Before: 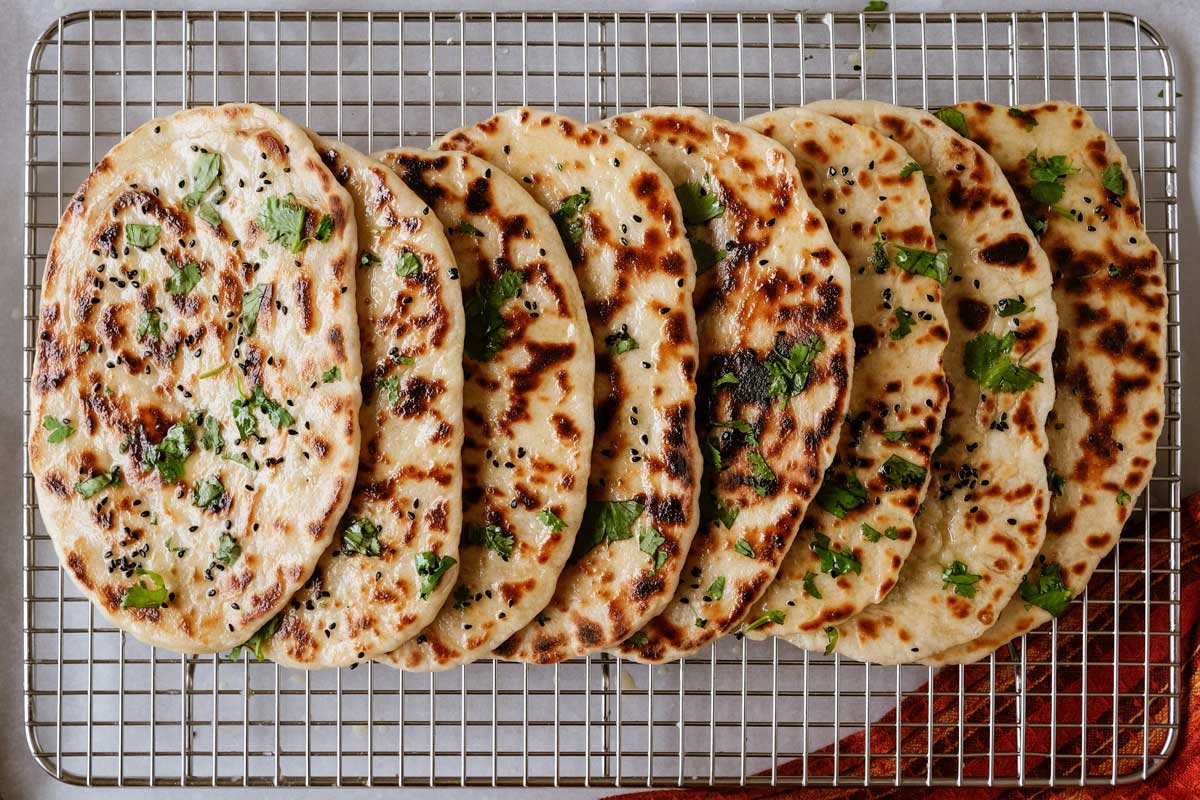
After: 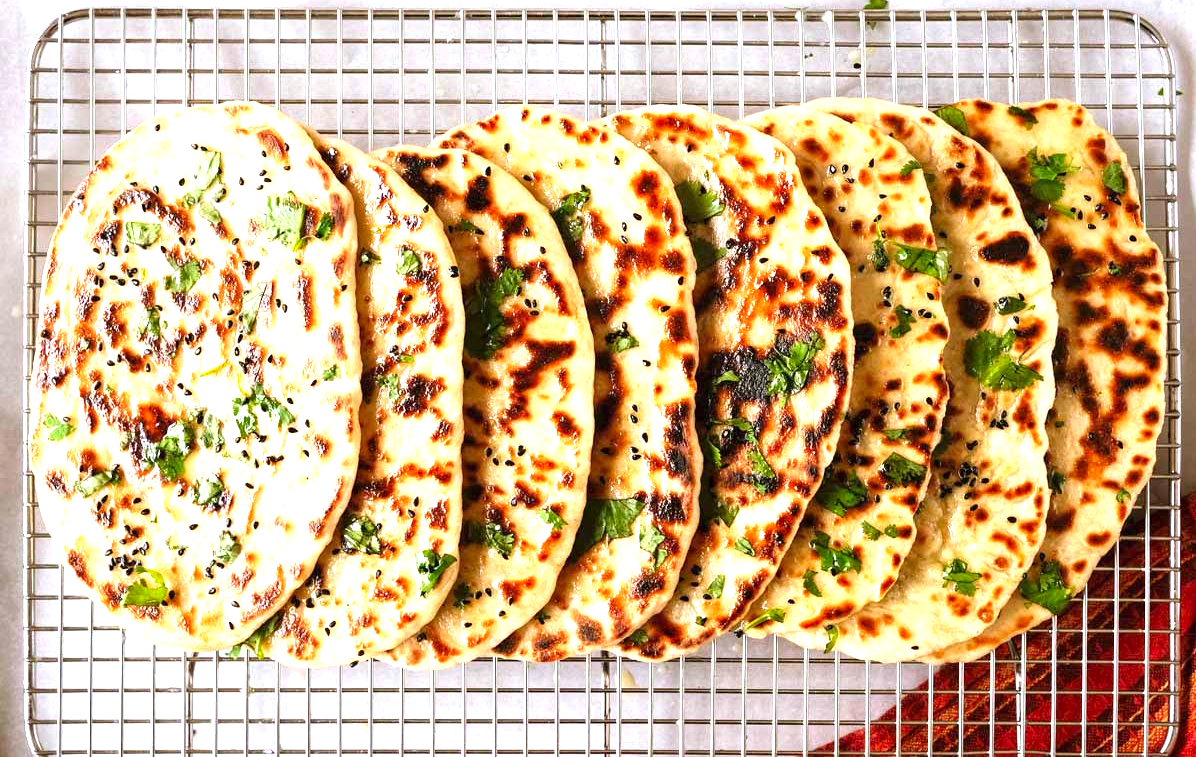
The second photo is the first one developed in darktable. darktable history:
crop: top 0.291%, right 0.257%, bottom 5.047%
exposure: black level correction 0, exposure 1.456 EV, compensate exposure bias true, compensate highlight preservation false
contrast brightness saturation: saturation 0.12
